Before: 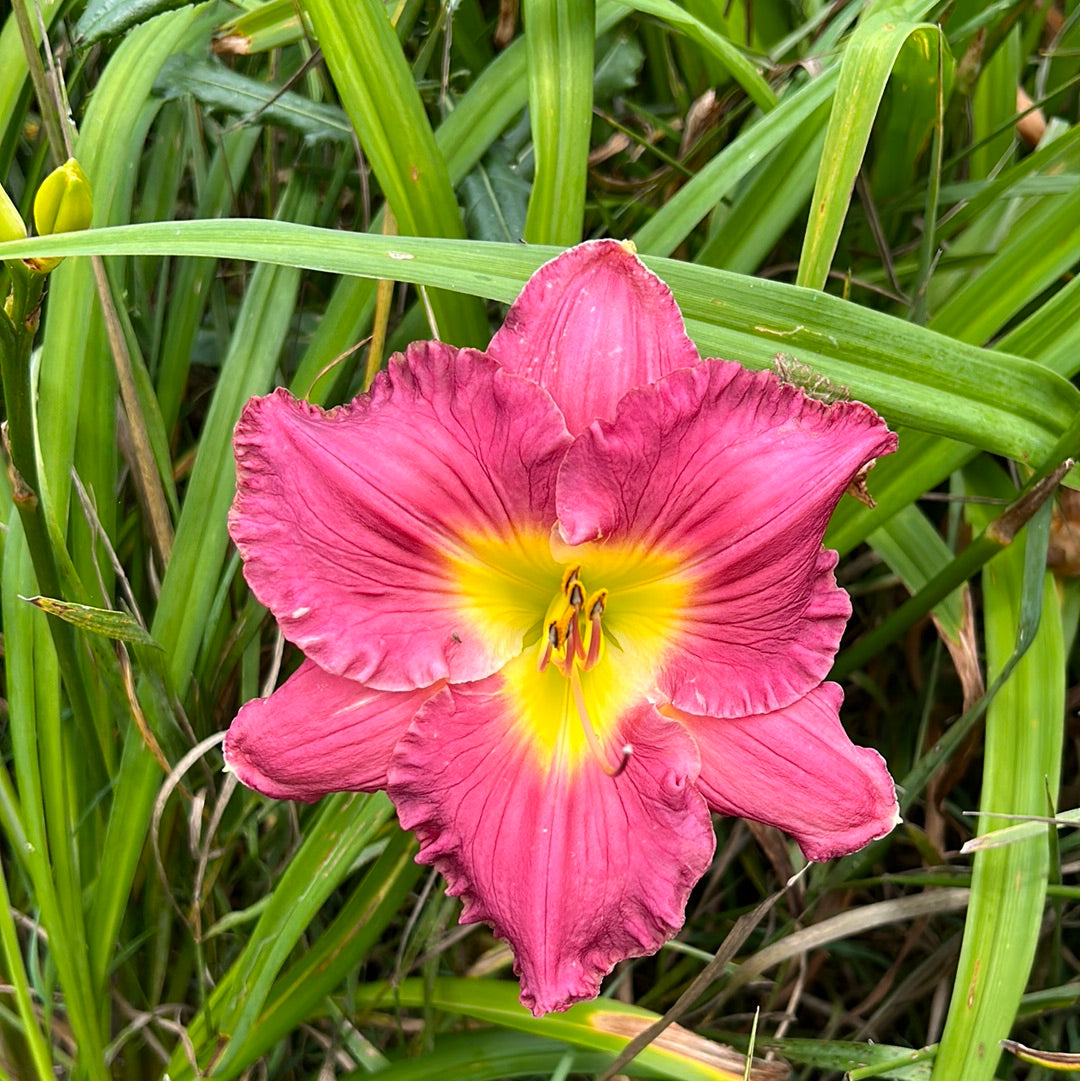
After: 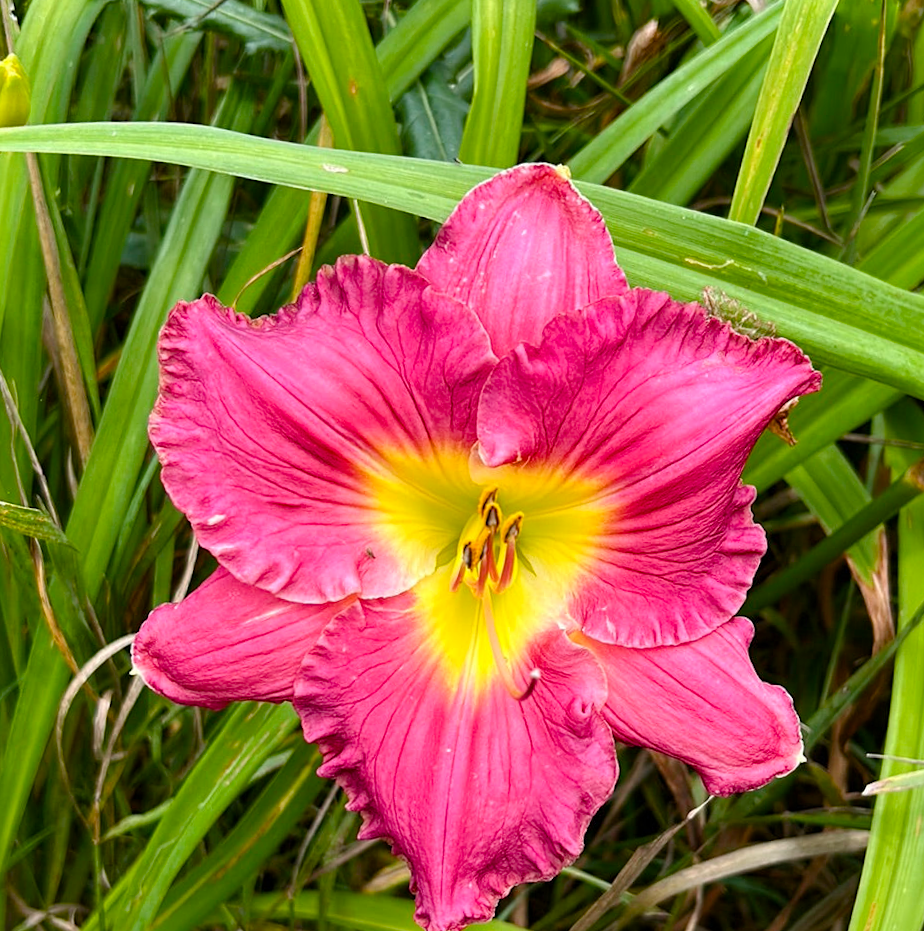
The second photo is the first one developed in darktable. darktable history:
crop and rotate: angle -3.06°, left 5.293%, top 5.192%, right 4.692%, bottom 4.145%
color balance rgb: perceptual saturation grading › global saturation 20%, perceptual saturation grading › highlights -25.465%, perceptual saturation grading › shadows 26.141%, global vibrance 20%
